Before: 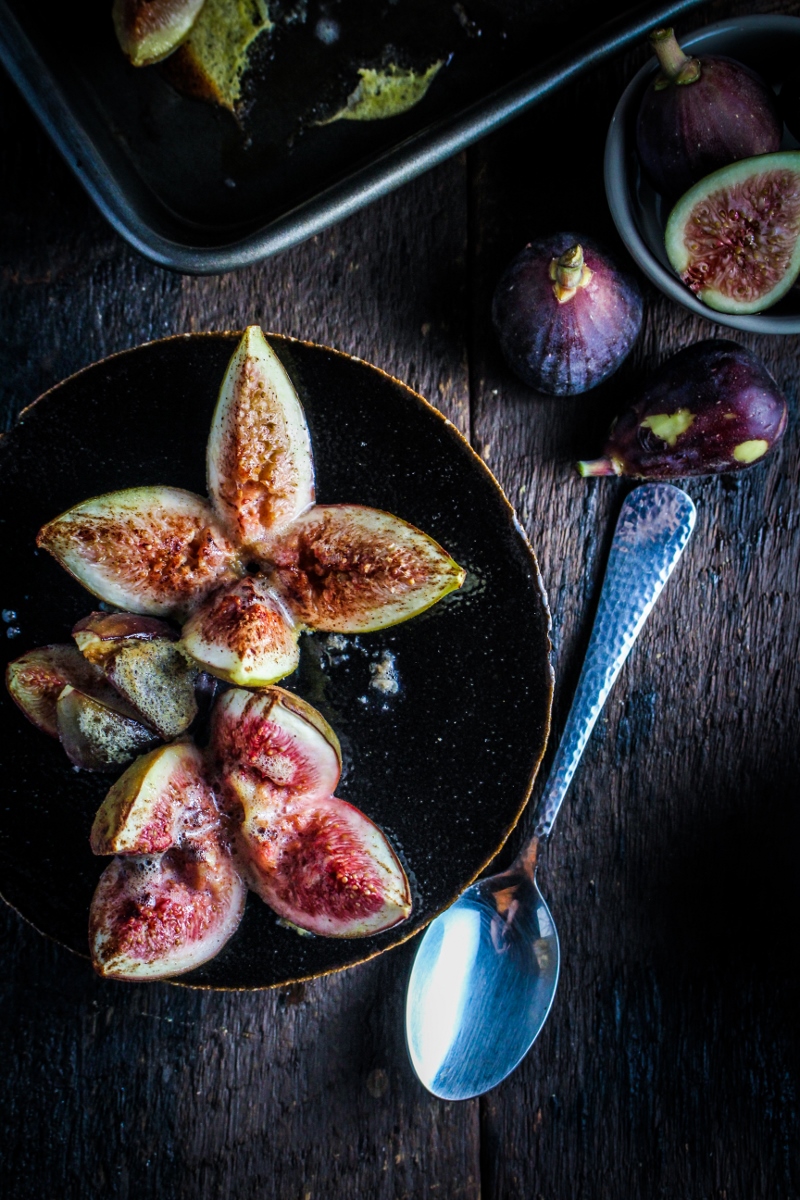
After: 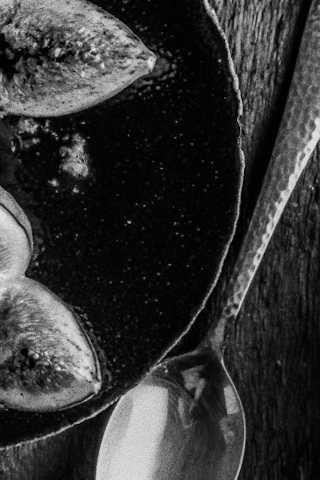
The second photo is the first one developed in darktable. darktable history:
crop: left 37.221%, top 45.169%, right 20.63%, bottom 13.777%
color balance: mode lift, gamma, gain (sRGB), lift [1, 0.69, 1, 1], gamma [1, 1.482, 1, 1], gain [1, 1, 1, 0.802]
grain: coarseness 0.09 ISO, strength 40%
monochrome: a 26.22, b 42.67, size 0.8
tone equalizer: on, module defaults
rotate and perspective: rotation 0.074°, lens shift (vertical) 0.096, lens shift (horizontal) -0.041, crop left 0.043, crop right 0.952, crop top 0.024, crop bottom 0.979
levels: levels [0, 0.499, 1]
